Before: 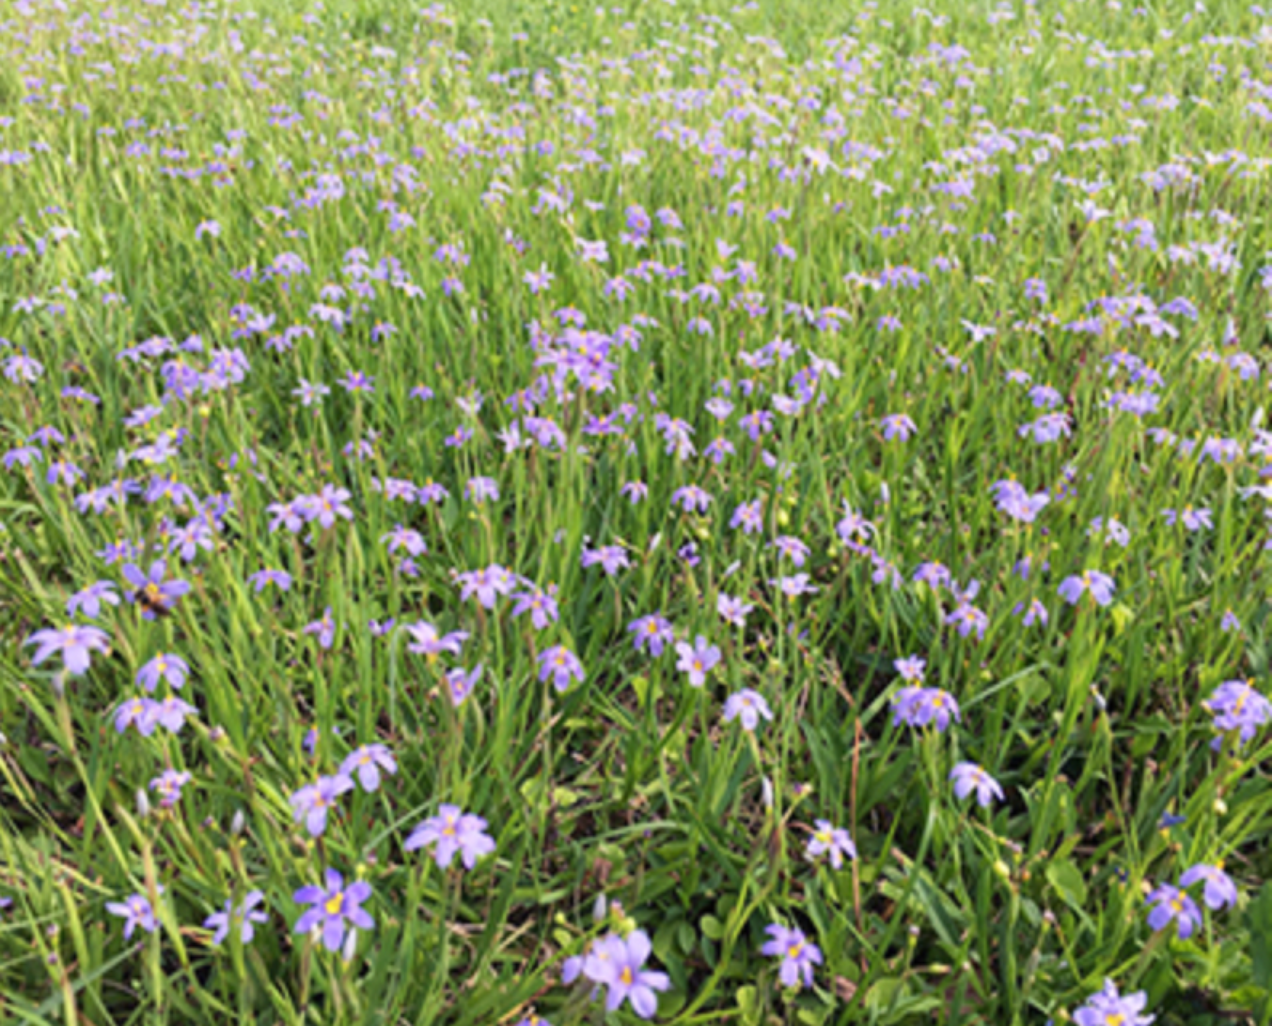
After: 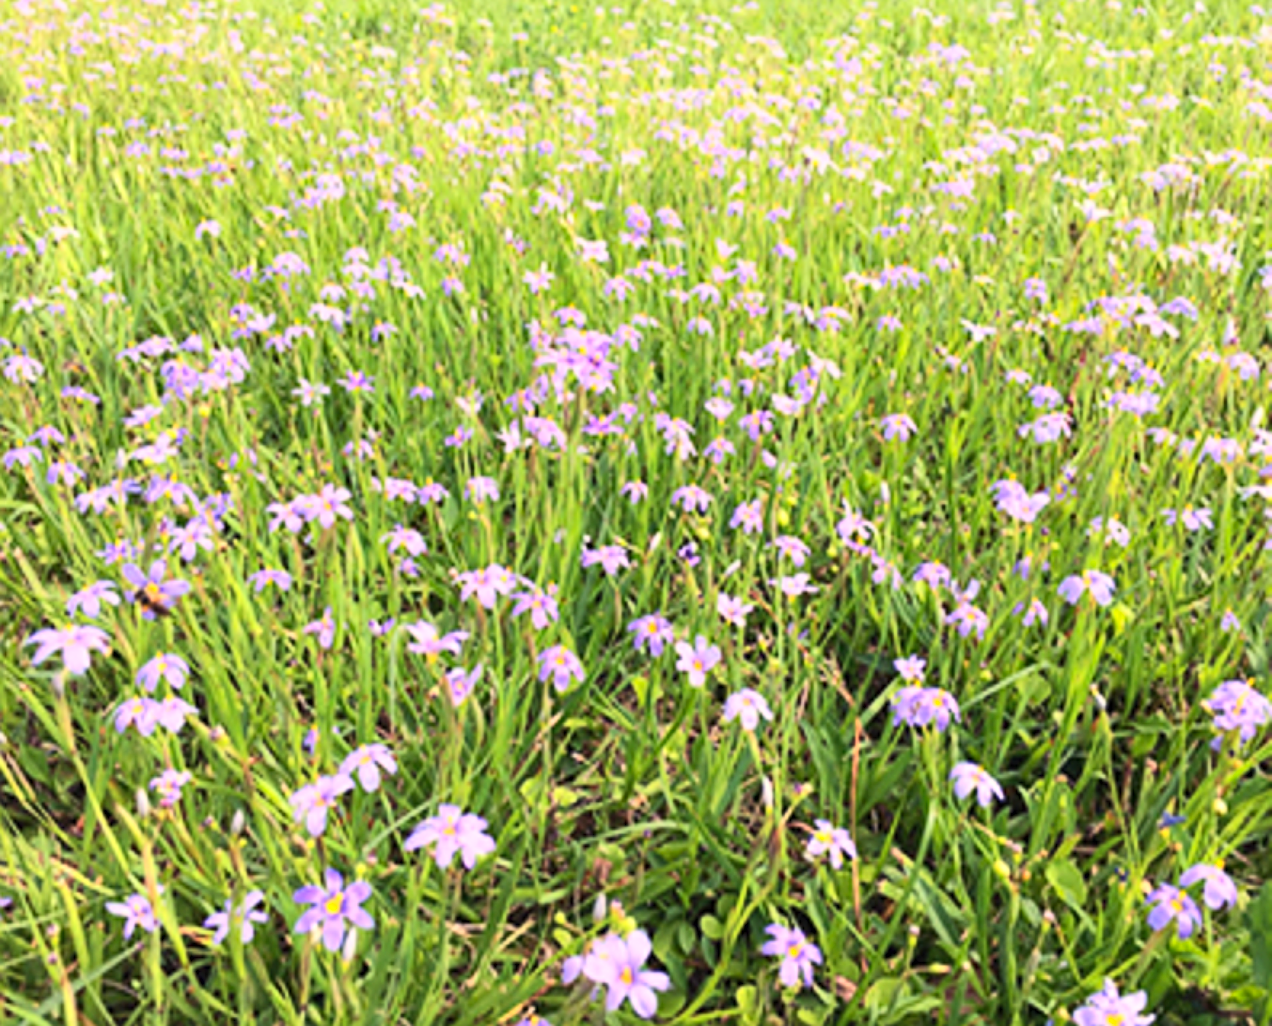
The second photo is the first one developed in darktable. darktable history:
contrast brightness saturation: contrast 0.2, brightness 0.16, saturation 0.22
white balance: red 1.045, blue 0.932
sharpen: on, module defaults
exposure: exposure 0.15 EV, compensate highlight preservation false
